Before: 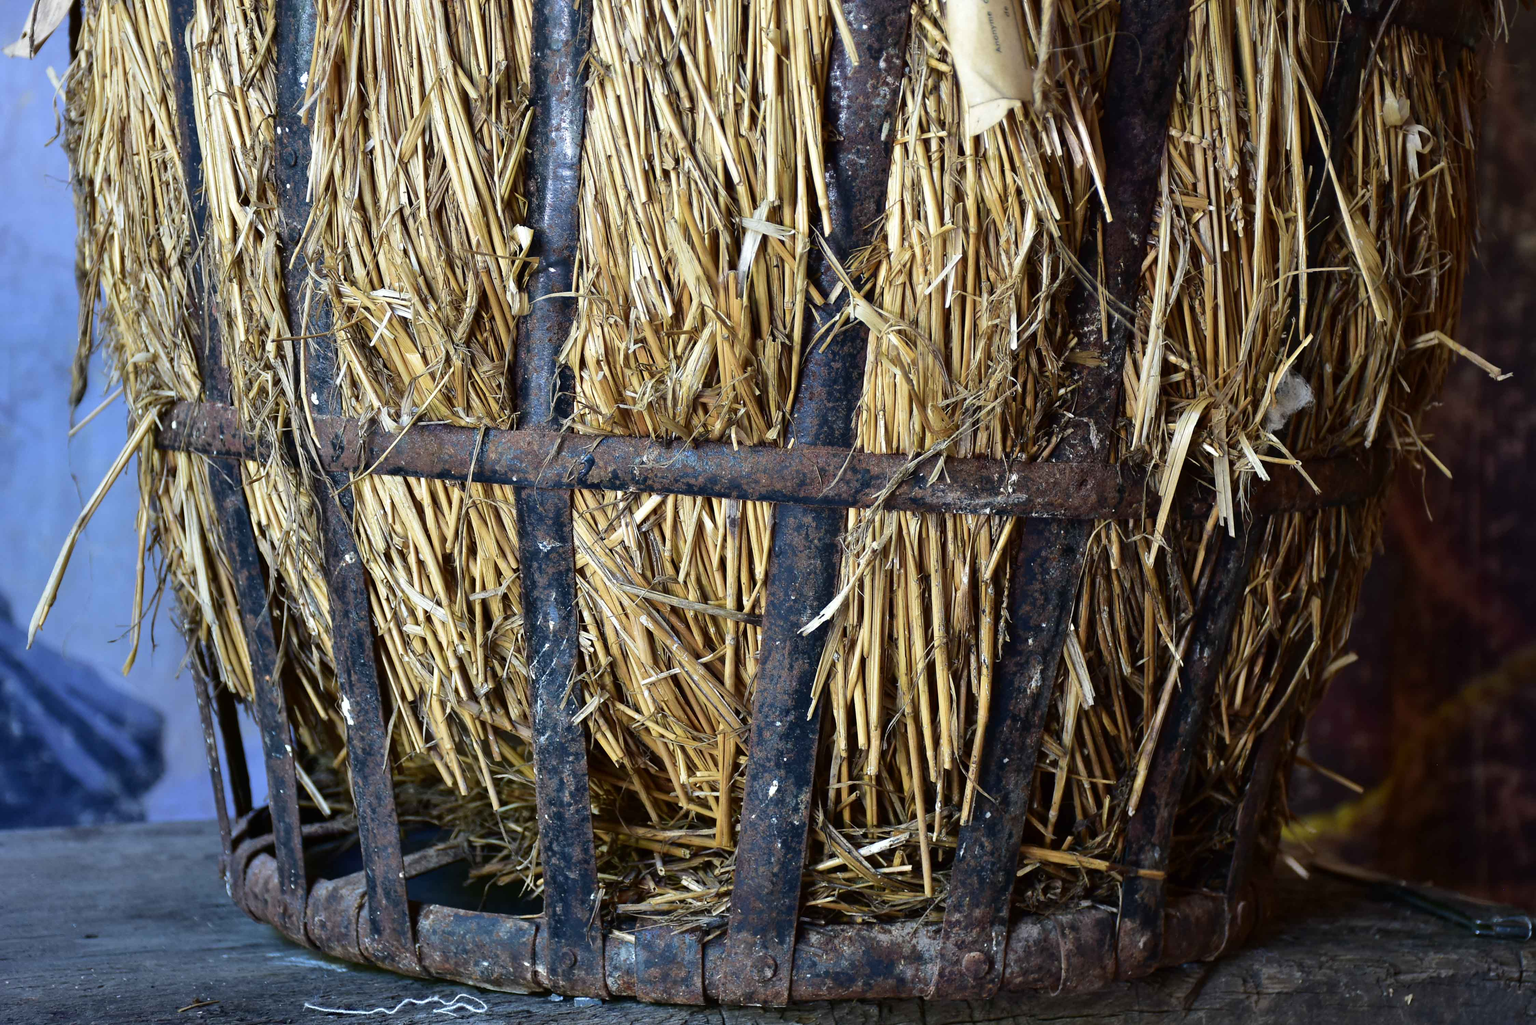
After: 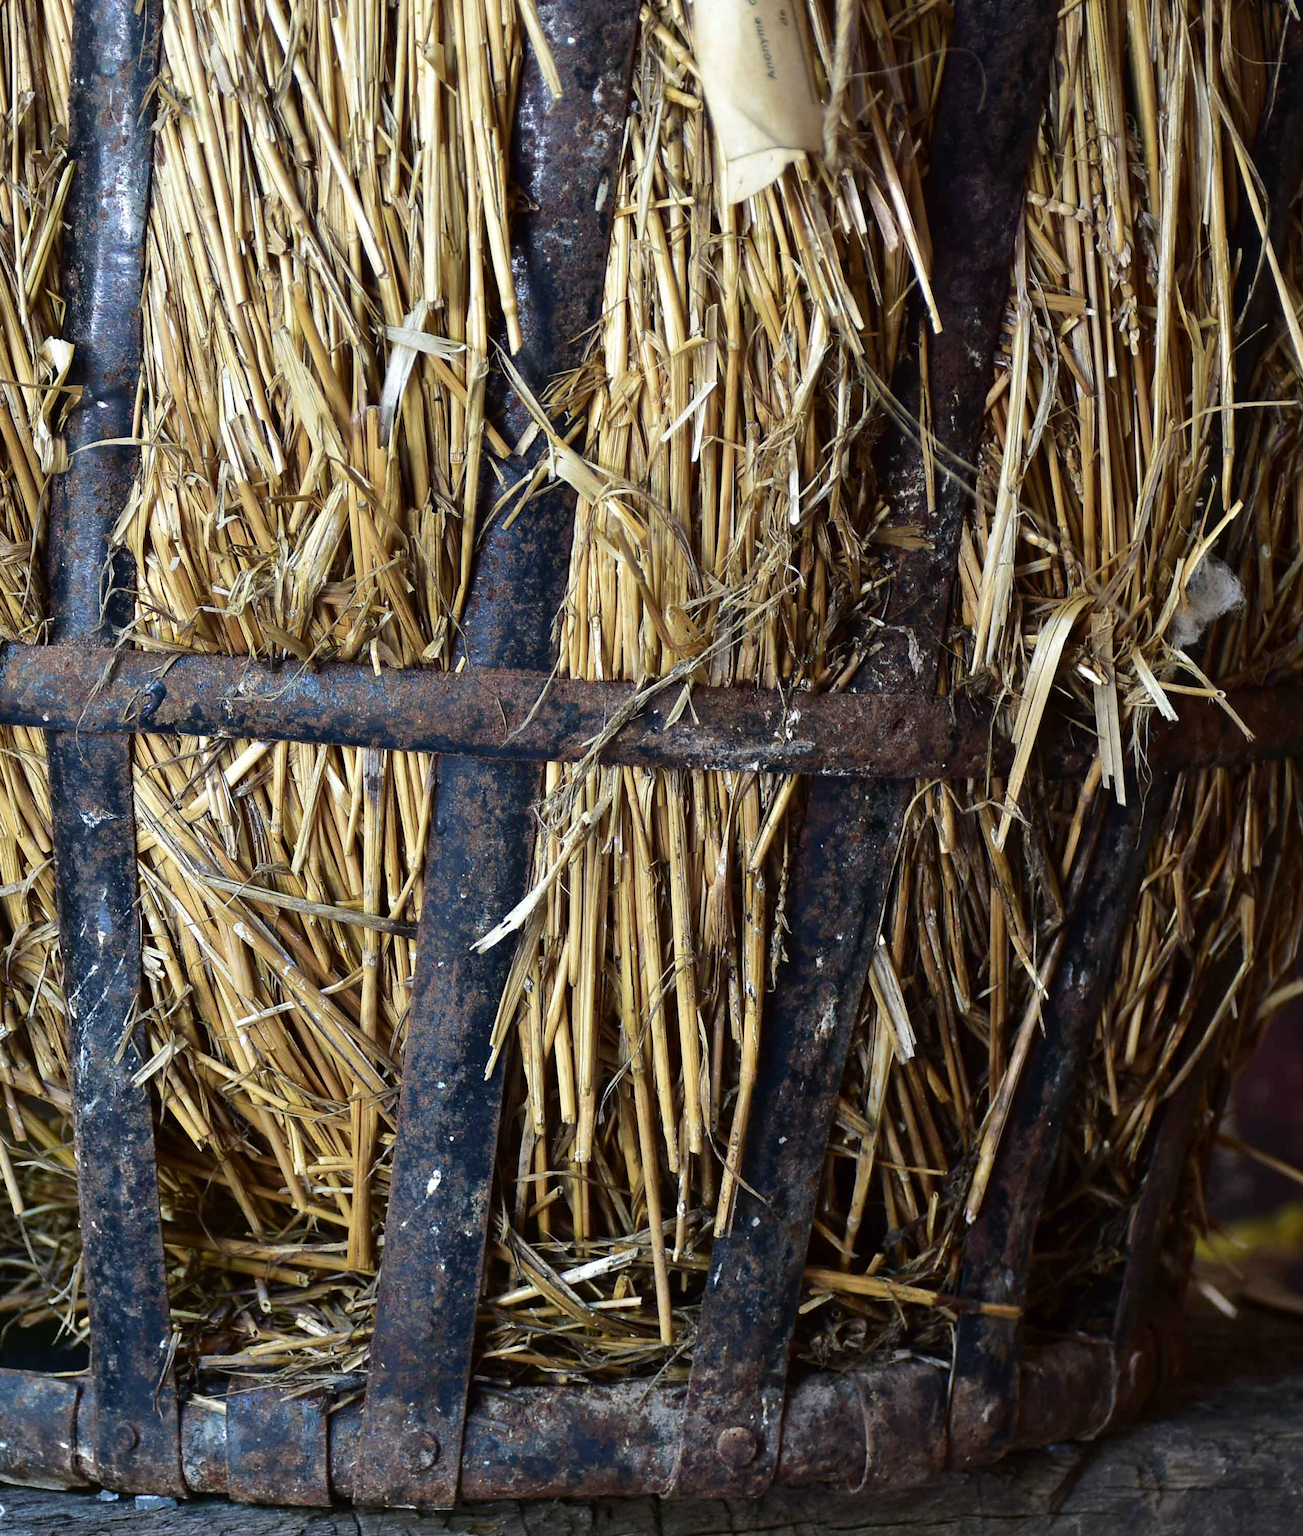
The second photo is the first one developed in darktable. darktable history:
crop: left 31.518%, top 0.025%, right 11.855%
